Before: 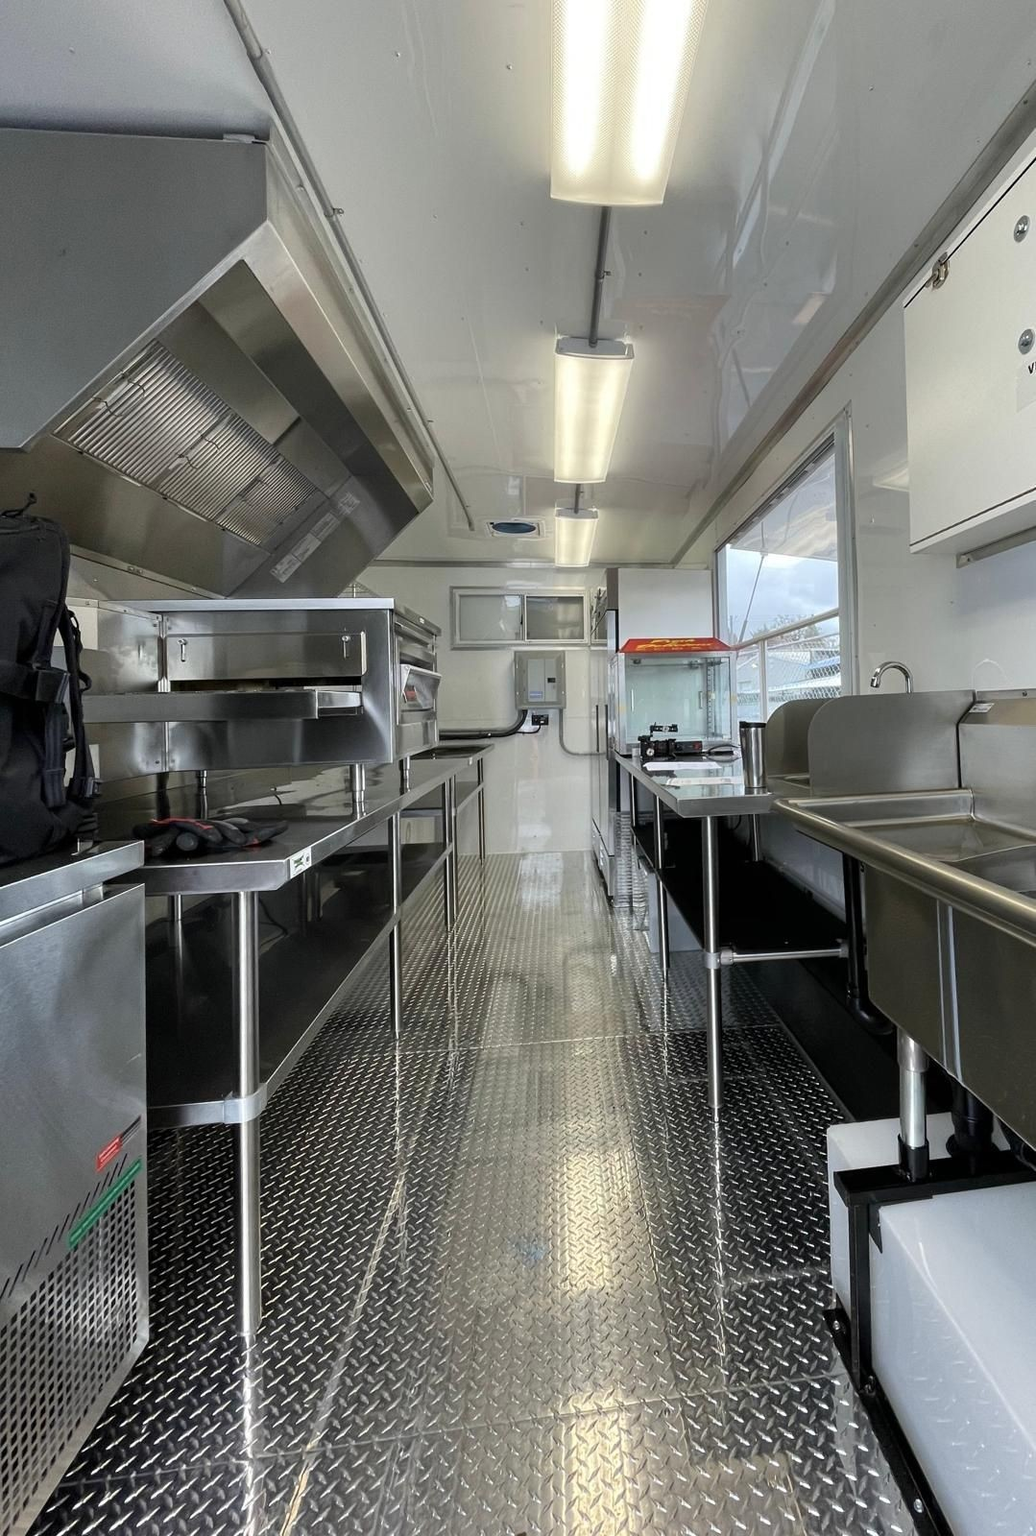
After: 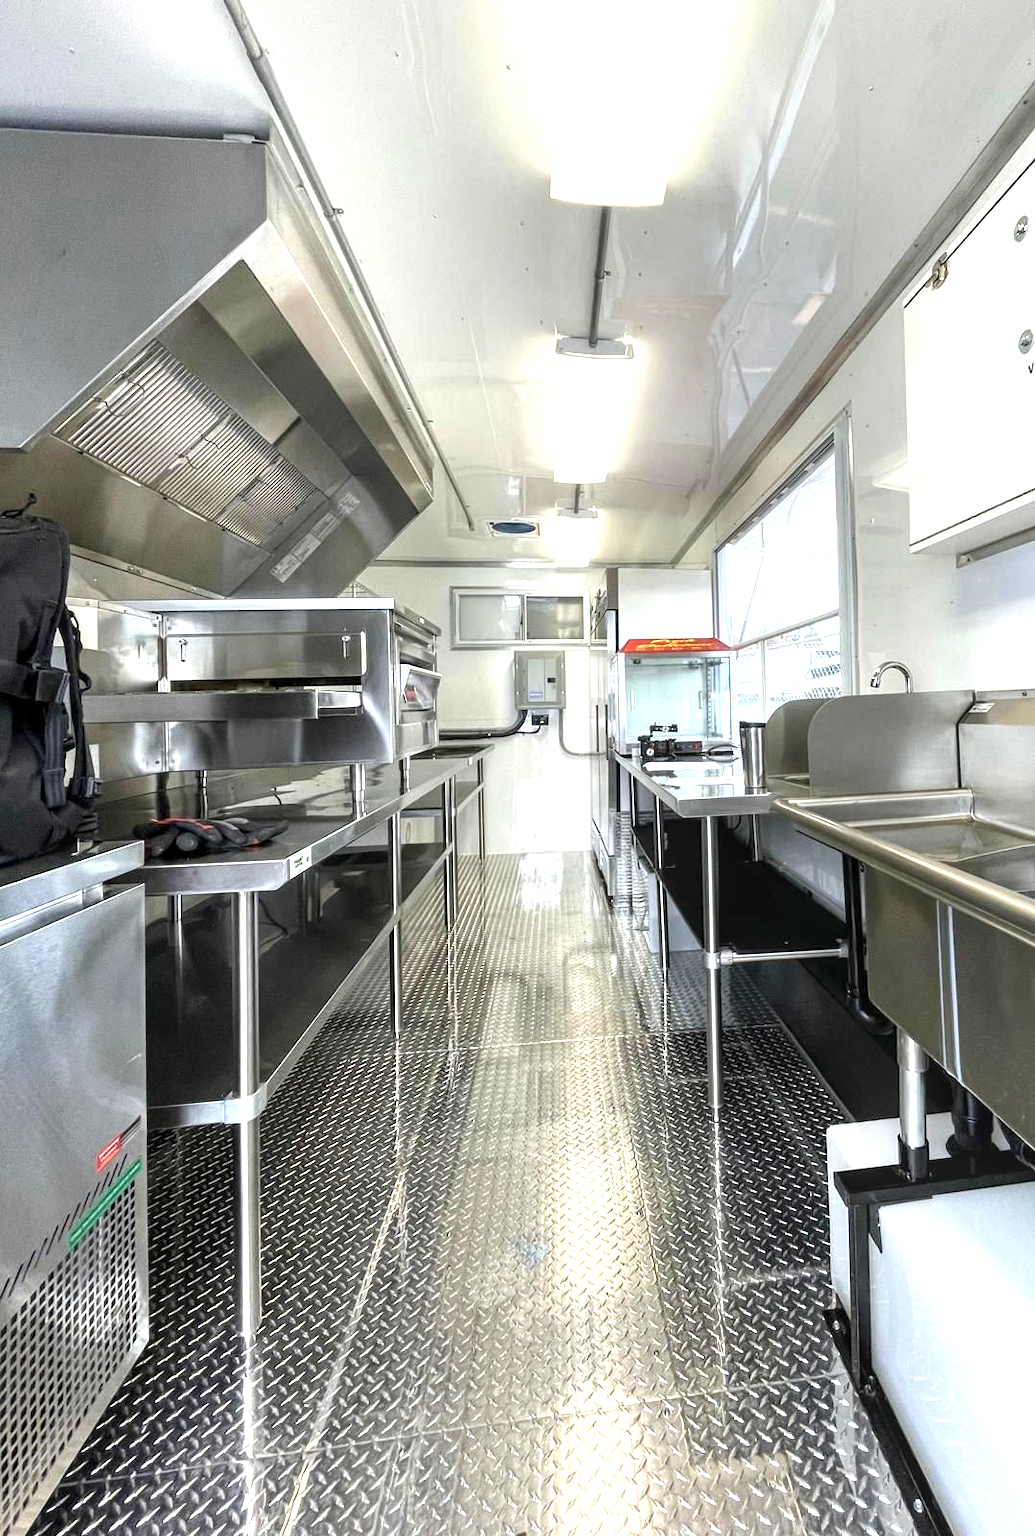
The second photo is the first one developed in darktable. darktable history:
vibrance: vibrance 0%
exposure: black level correction 0, exposure 1.2 EV, compensate exposure bias true, compensate highlight preservation false
local contrast: on, module defaults
